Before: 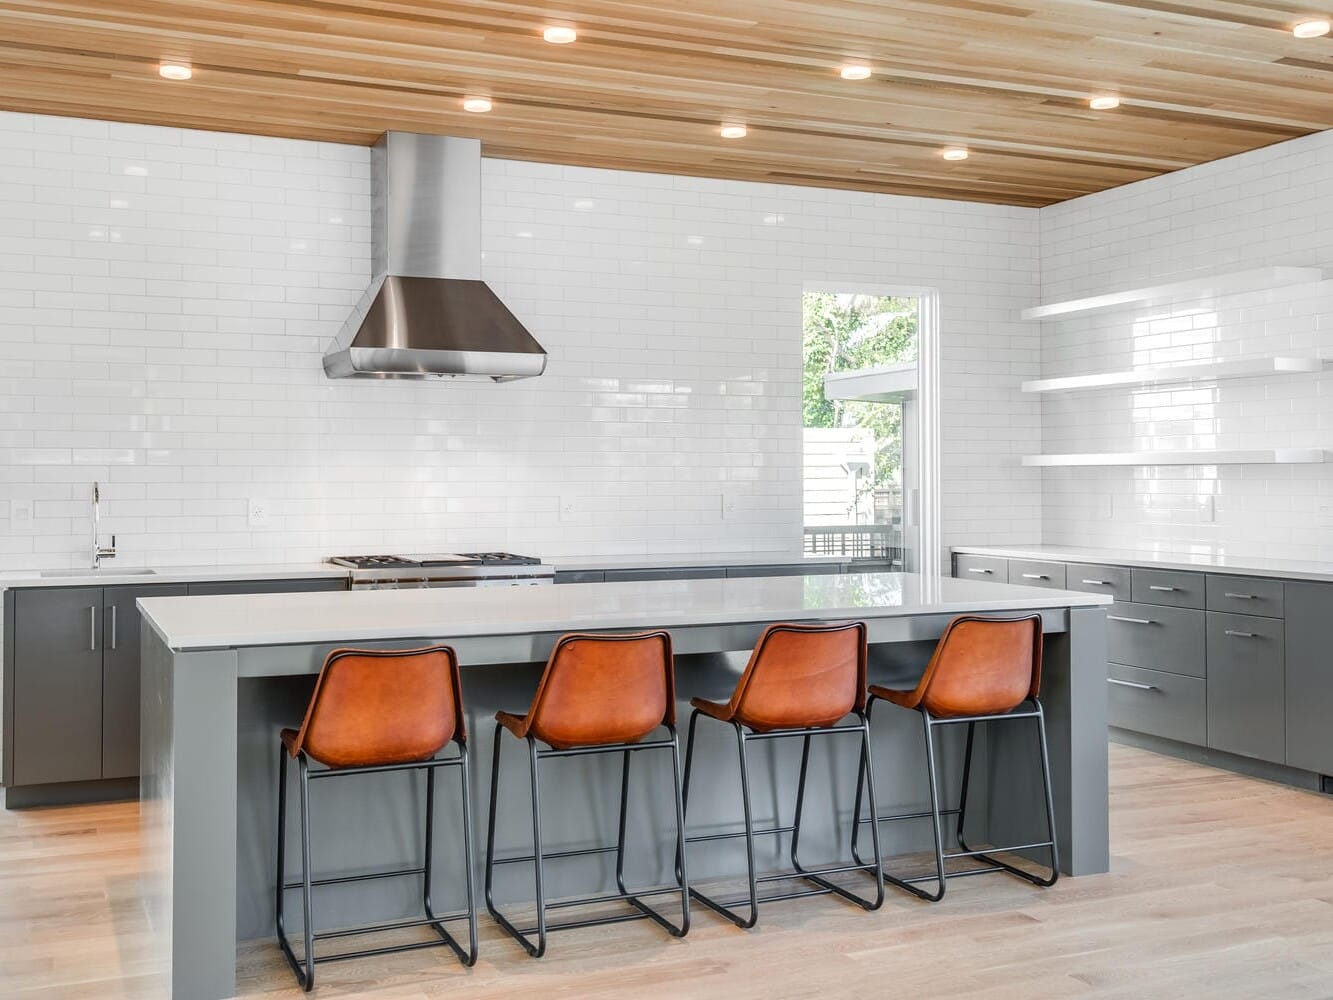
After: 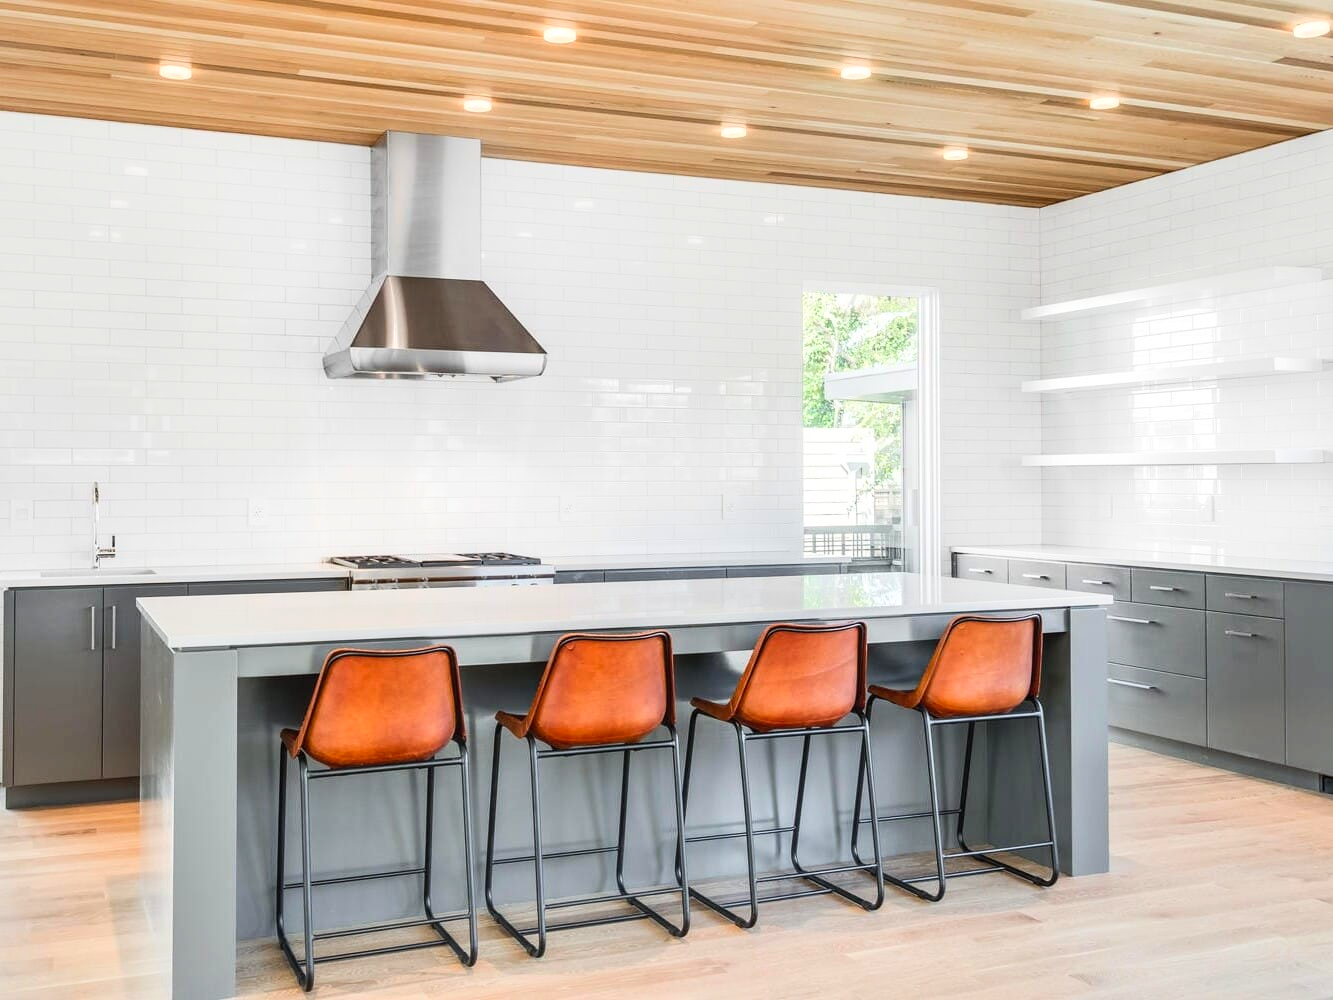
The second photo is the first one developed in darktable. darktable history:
contrast brightness saturation: contrast 0.203, brightness 0.169, saturation 0.226
